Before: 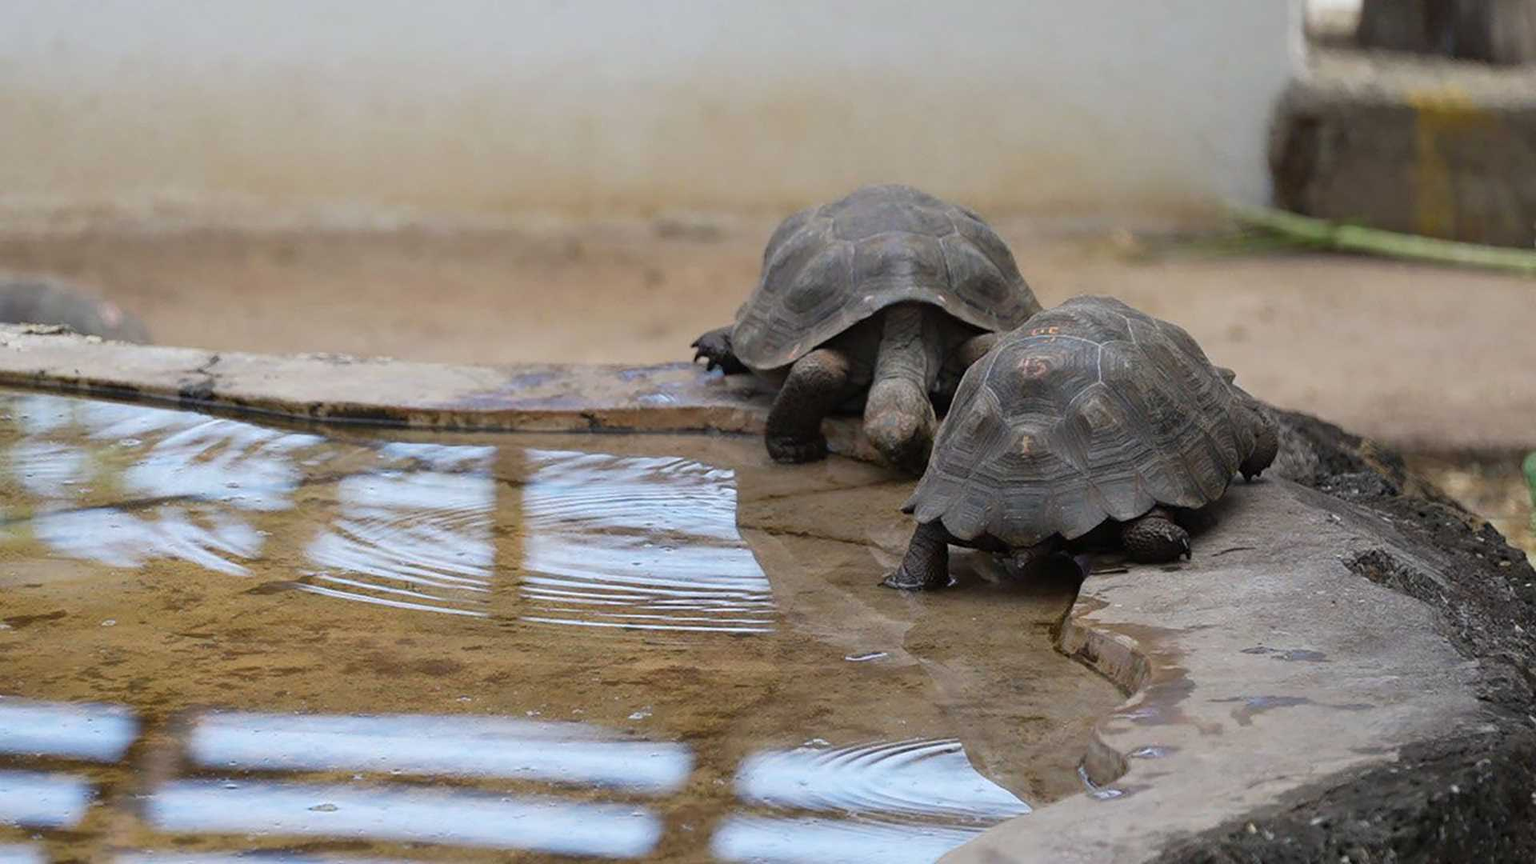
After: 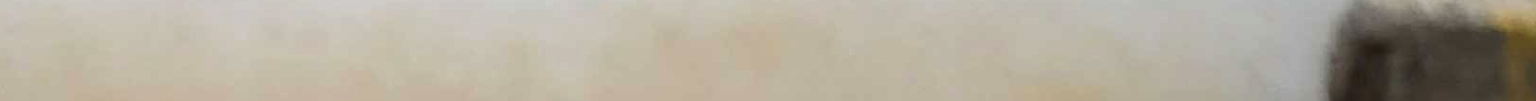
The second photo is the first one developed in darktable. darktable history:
tone equalizer: -8 EV -0.417 EV, -7 EV -0.389 EV, -6 EV -0.333 EV, -5 EV -0.222 EV, -3 EV 0.222 EV, -2 EV 0.333 EV, -1 EV 0.389 EV, +0 EV 0.417 EV, edges refinement/feathering 500, mask exposure compensation -1.57 EV, preserve details no
crop and rotate: left 9.644%, top 9.491%, right 6.021%, bottom 80.509%
